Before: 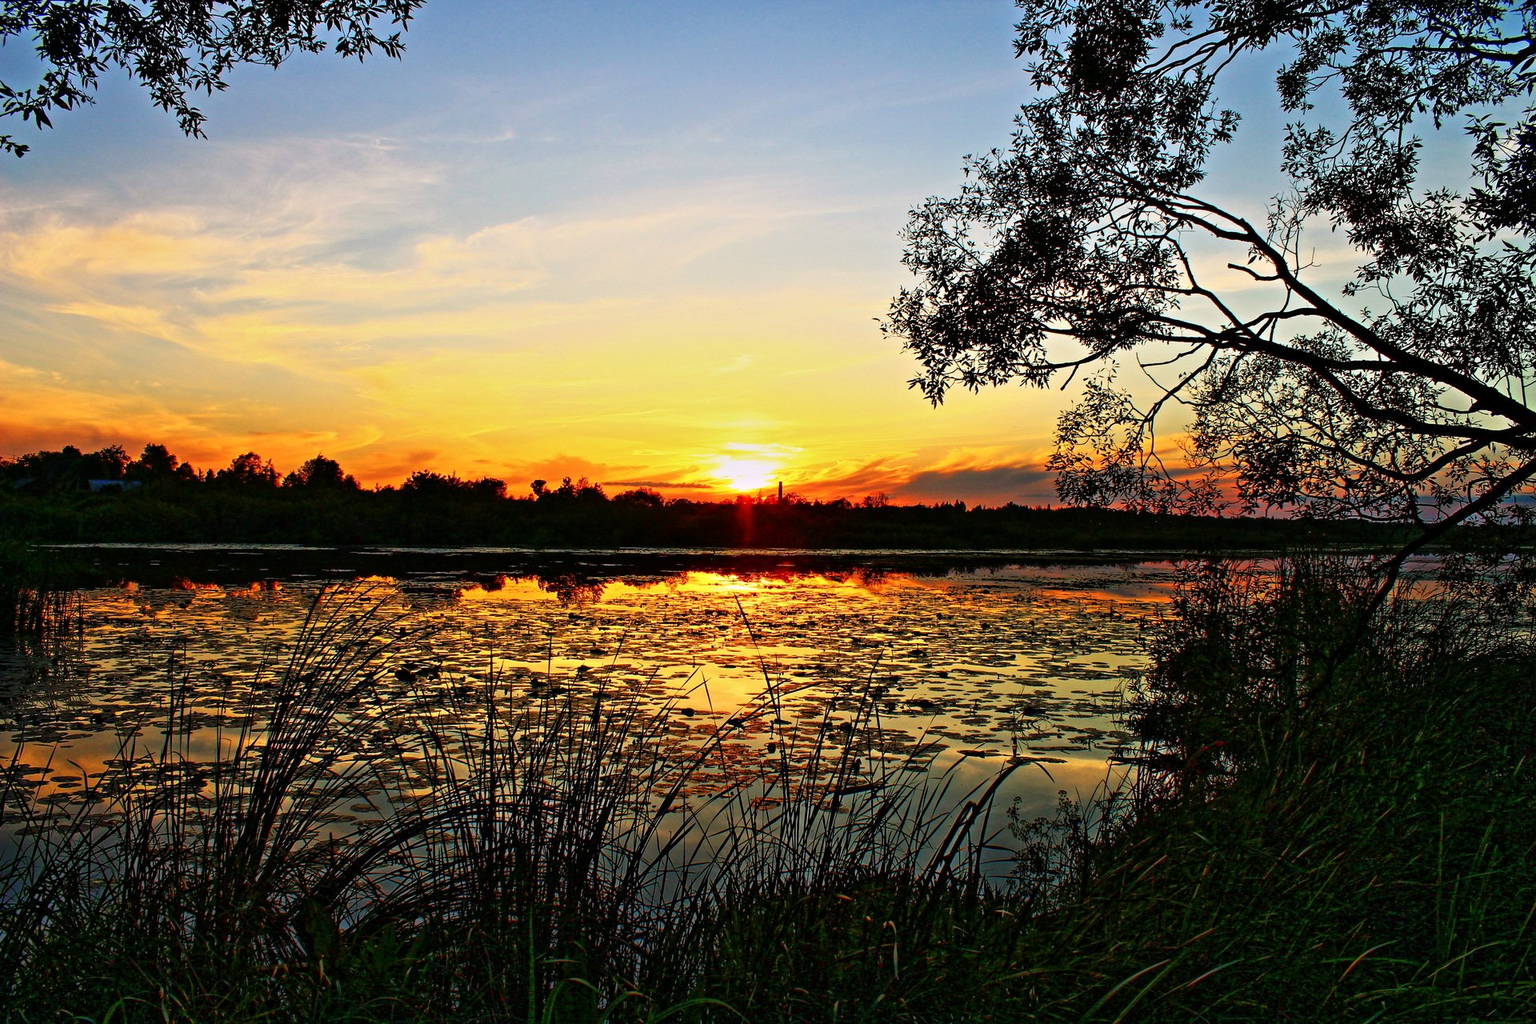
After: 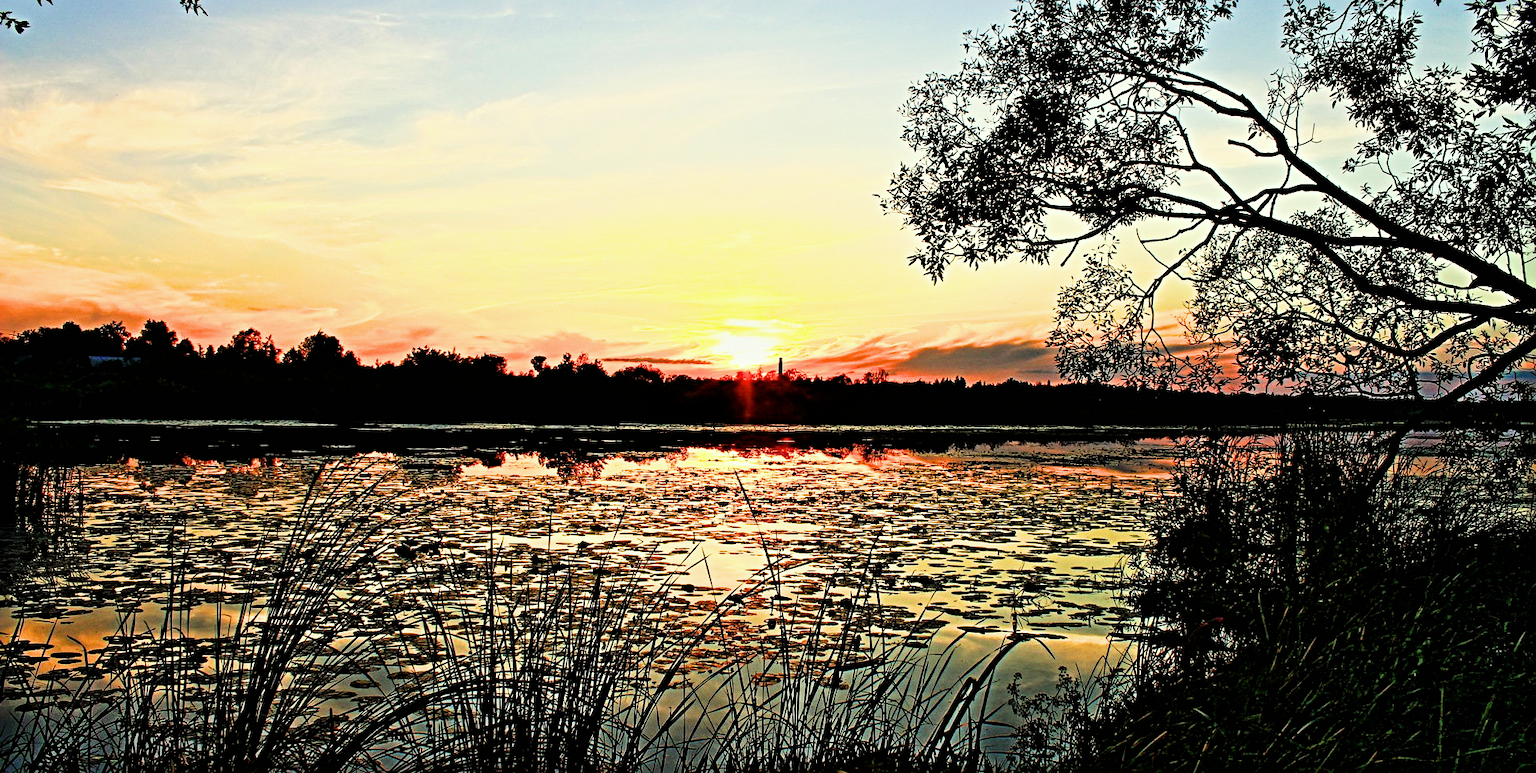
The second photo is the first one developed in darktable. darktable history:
exposure: exposure 0.81 EV, compensate highlight preservation false
sharpen: radius 4.836
color correction: highlights a* -4.41, highlights b* 6.49
crop and rotate: top 12.179%, bottom 12.212%
filmic rgb: black relative exposure -5.15 EV, white relative exposure 3.52 EV, hardness 3.17, contrast 1.193, highlights saturation mix -30.59%
